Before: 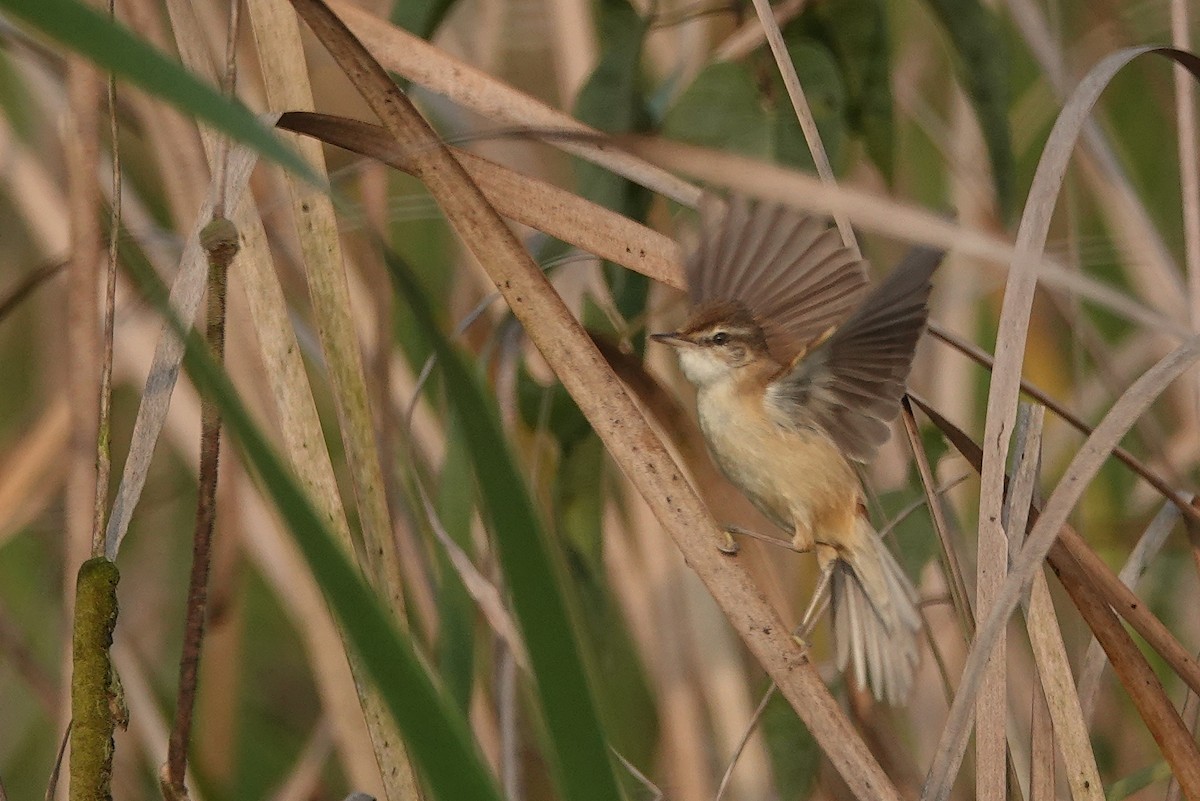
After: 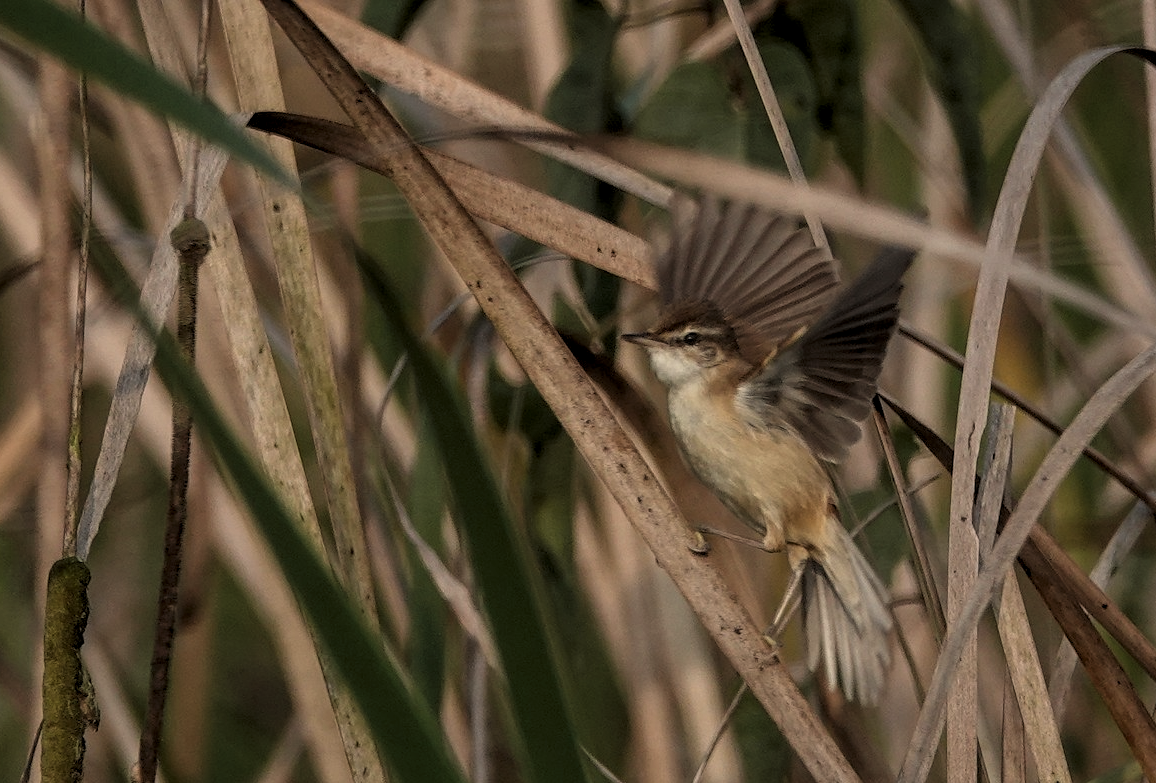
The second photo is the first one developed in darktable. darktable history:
levels: levels [0.116, 0.574, 1]
crop and rotate: left 2.483%, right 1.117%, bottom 2.234%
local contrast: on, module defaults
